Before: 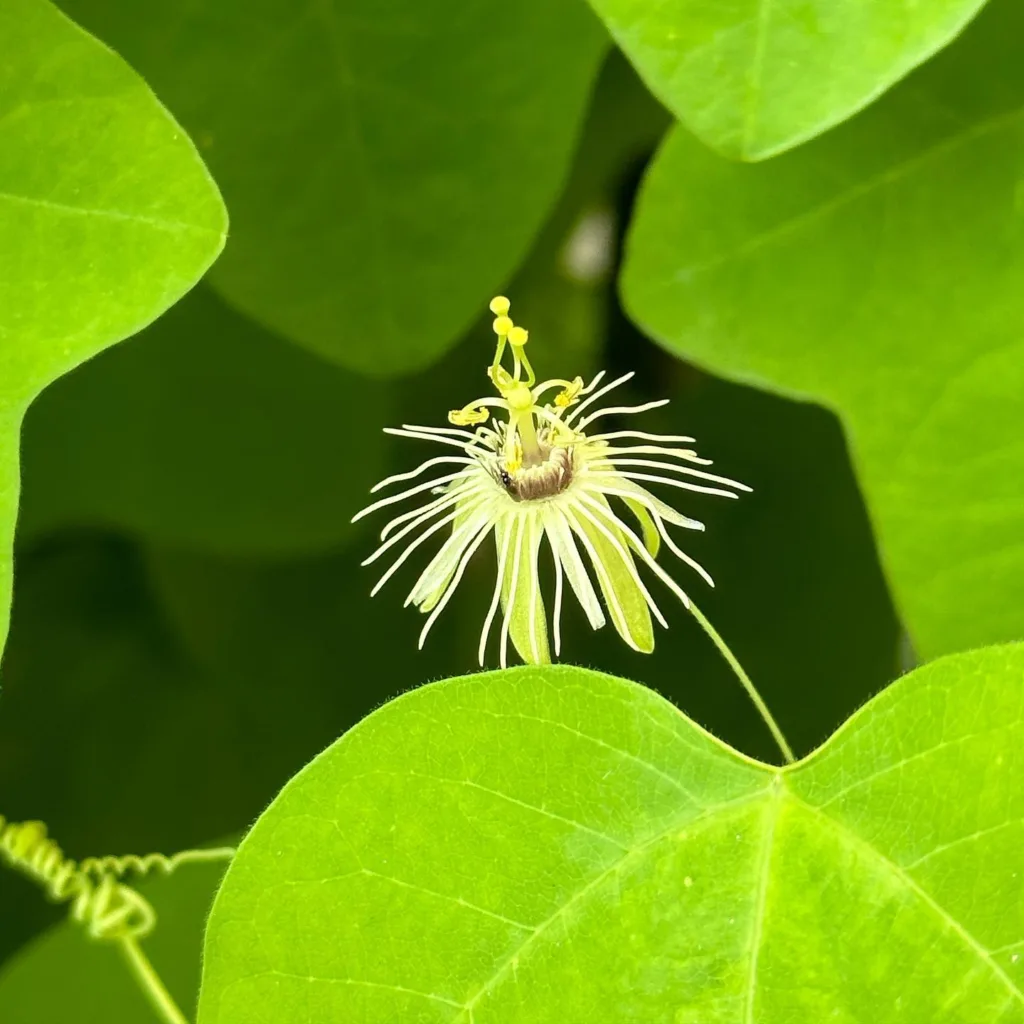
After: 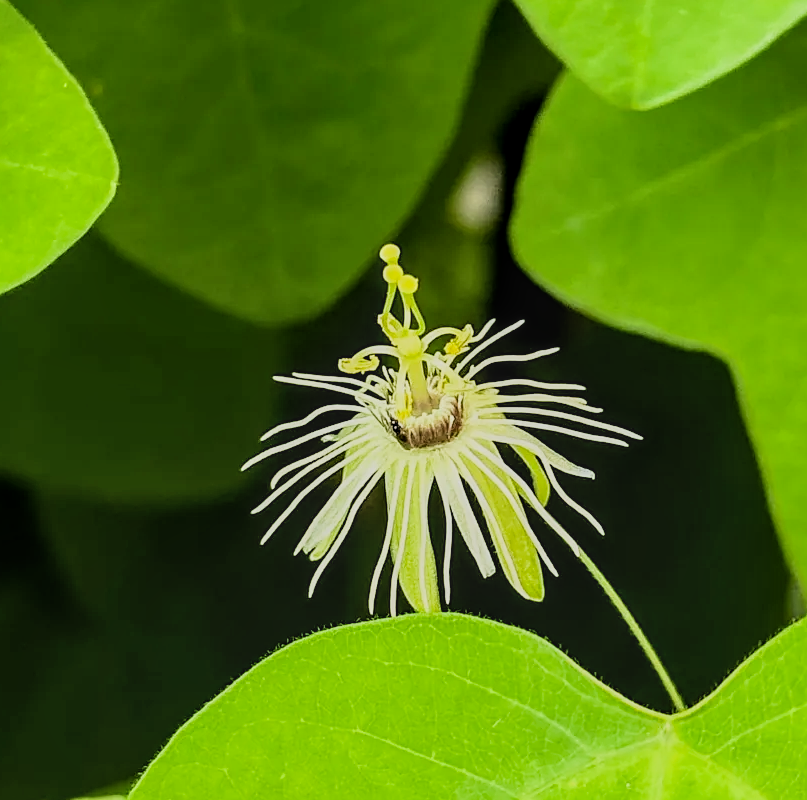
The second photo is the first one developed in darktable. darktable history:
crop and rotate: left 10.77%, top 5.1%, right 10.41%, bottom 16.76%
exposure: exposure -0.04 EV, compensate highlight preservation false
filmic rgb: black relative exposure -5 EV, hardness 2.88, contrast 1.3, highlights saturation mix -30%
contrast brightness saturation: contrast -0.02, brightness -0.01, saturation 0.03
local contrast: on, module defaults
sharpen: on, module defaults
